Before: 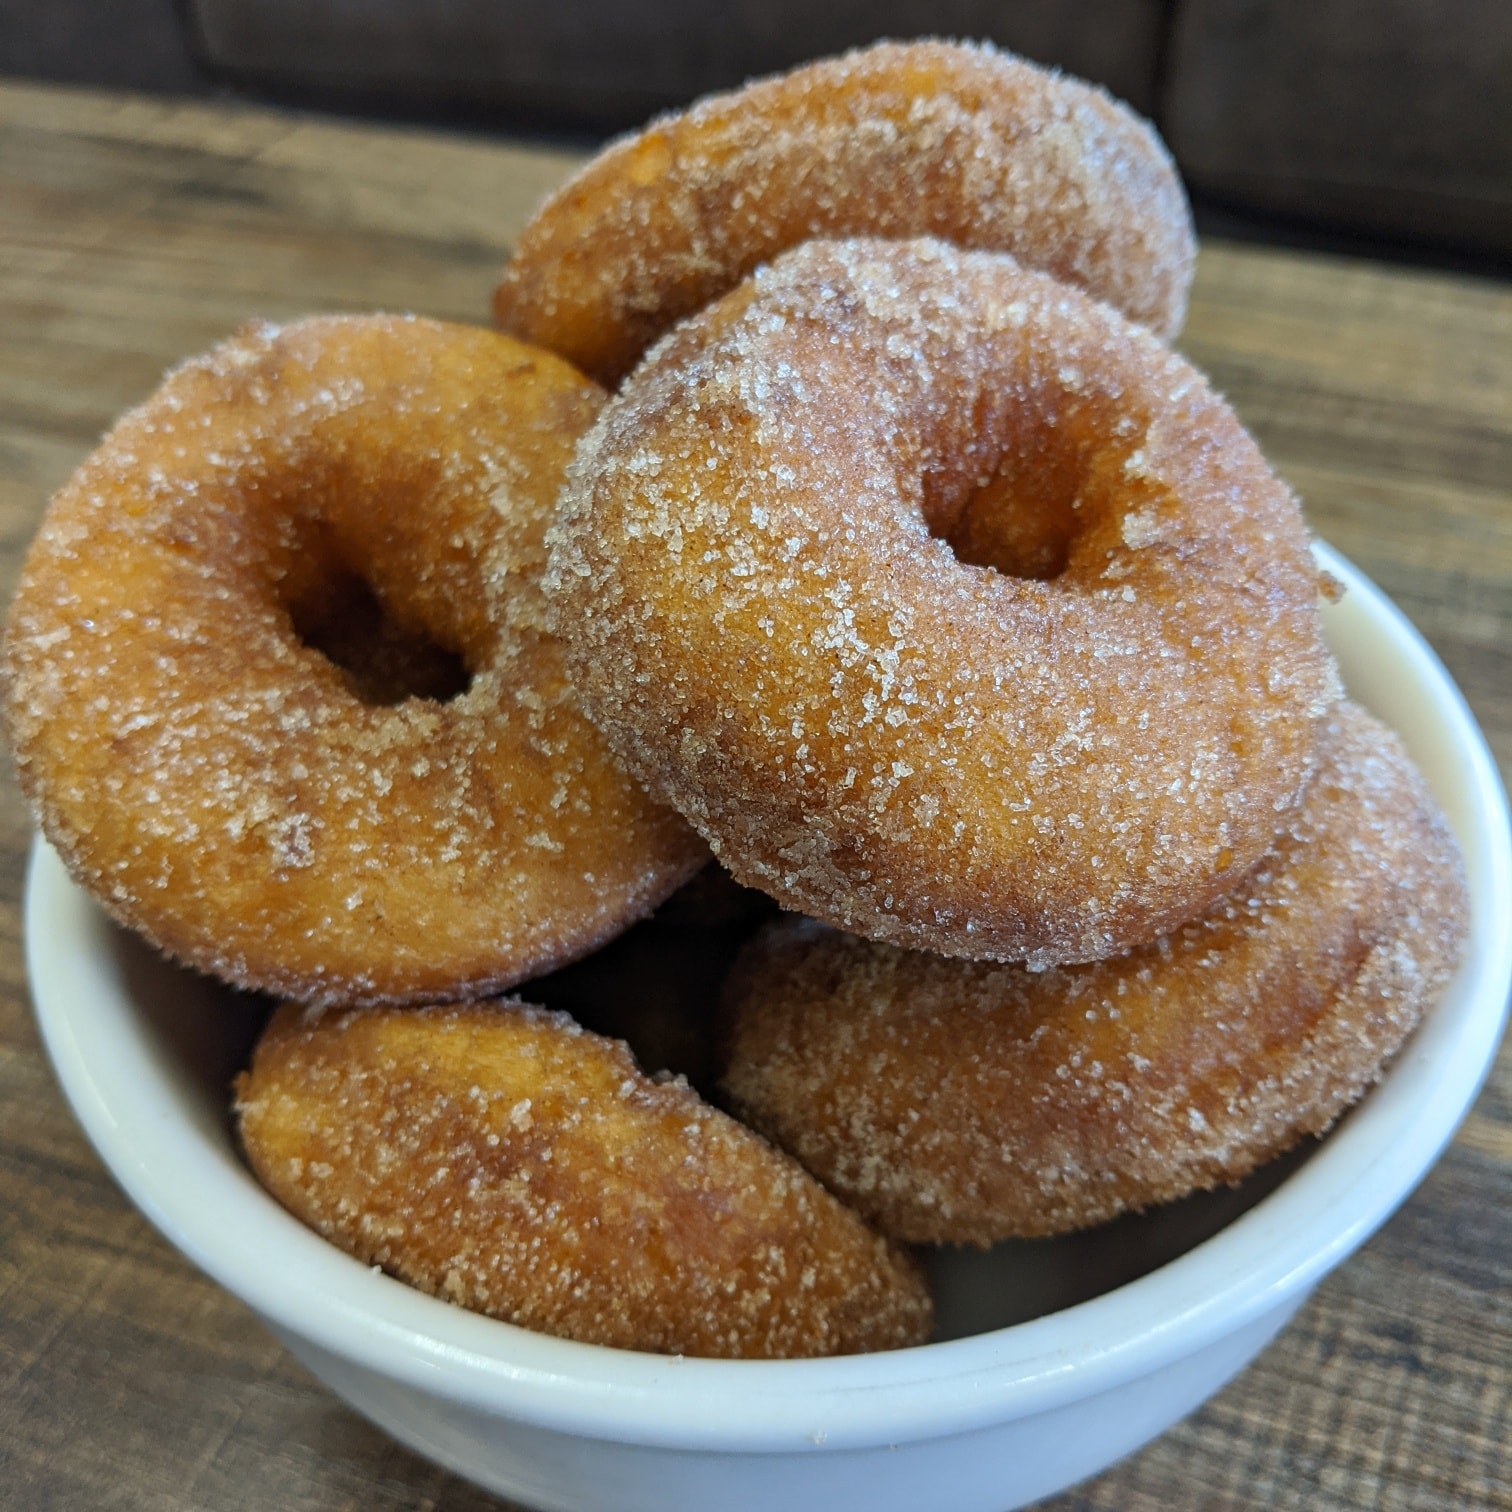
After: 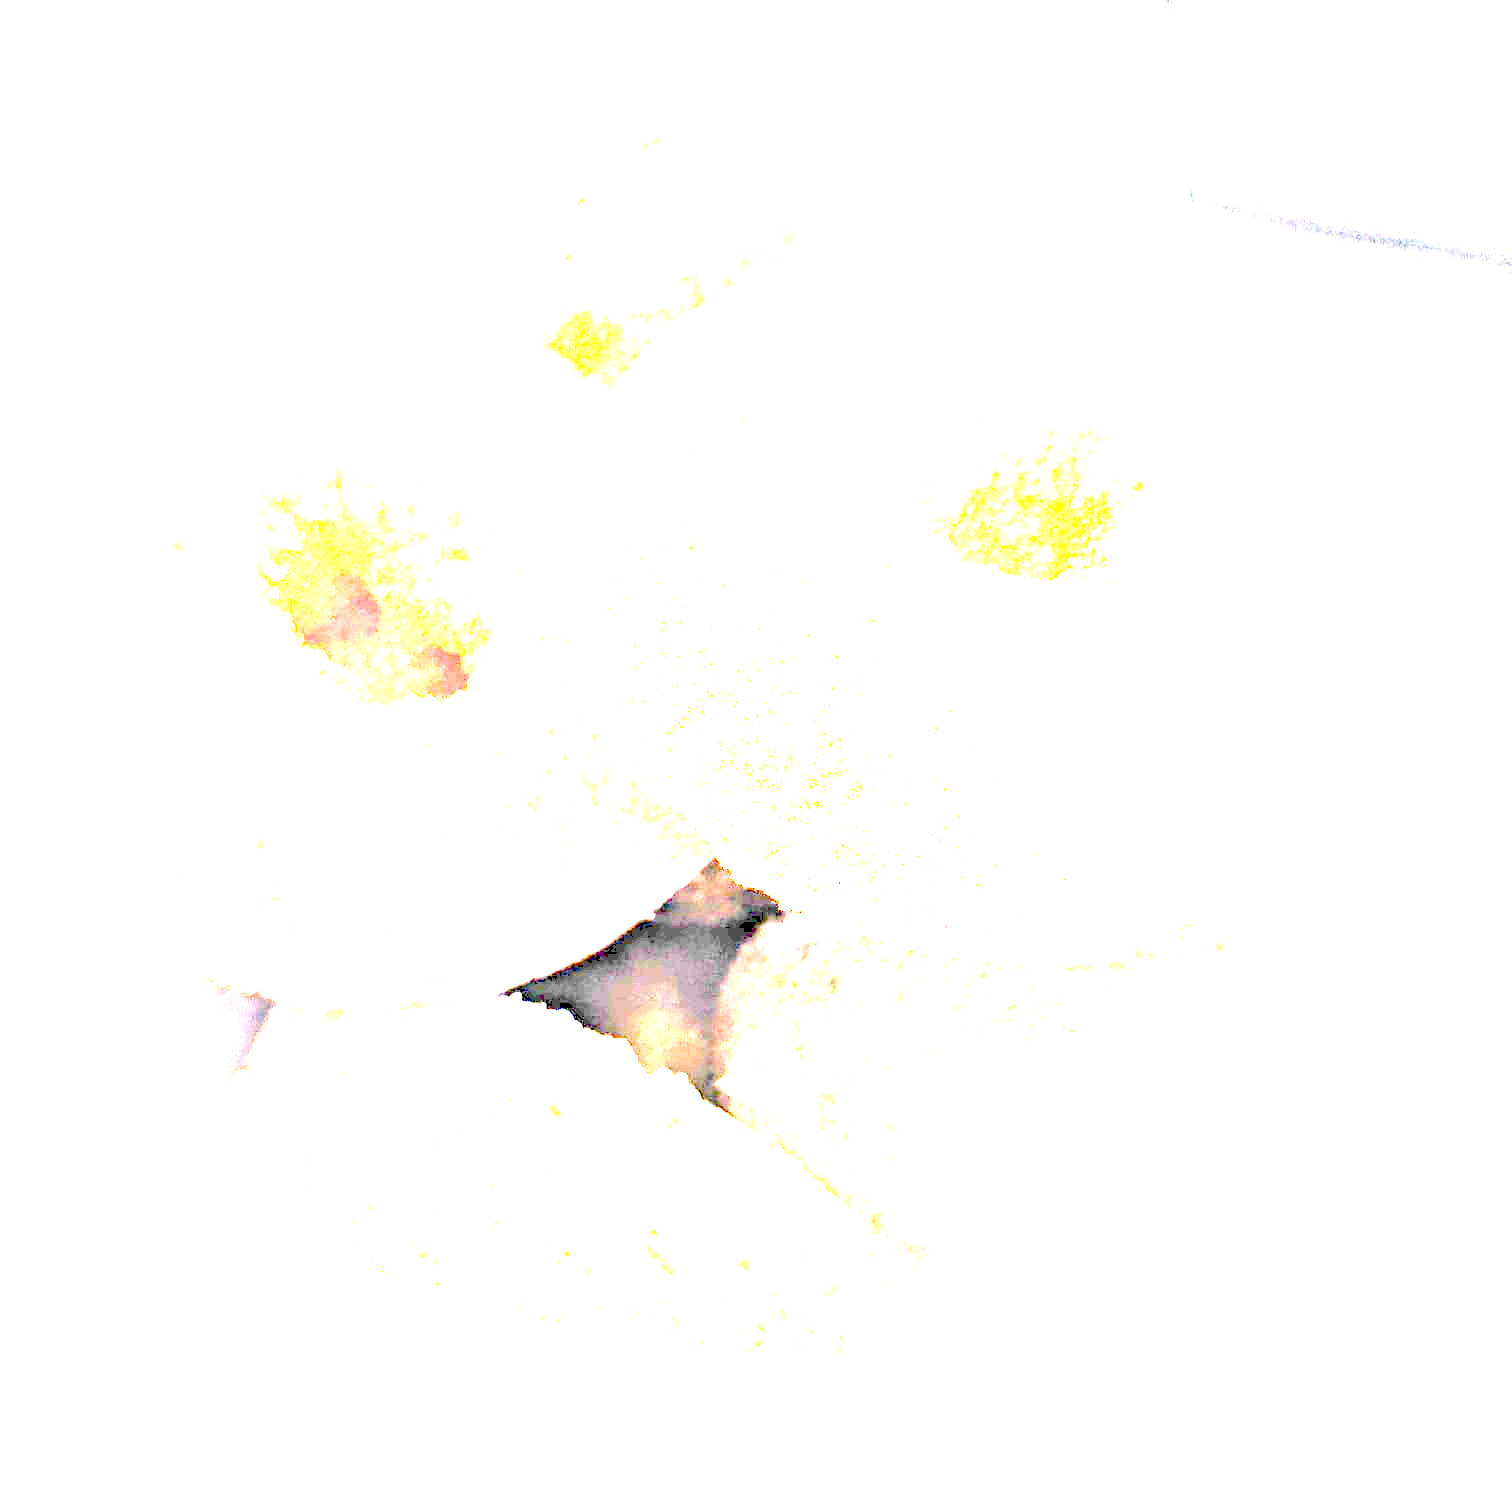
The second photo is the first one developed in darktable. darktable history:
tone equalizer: on, module defaults
exposure: exposure 8 EV, compensate highlight preservation false
